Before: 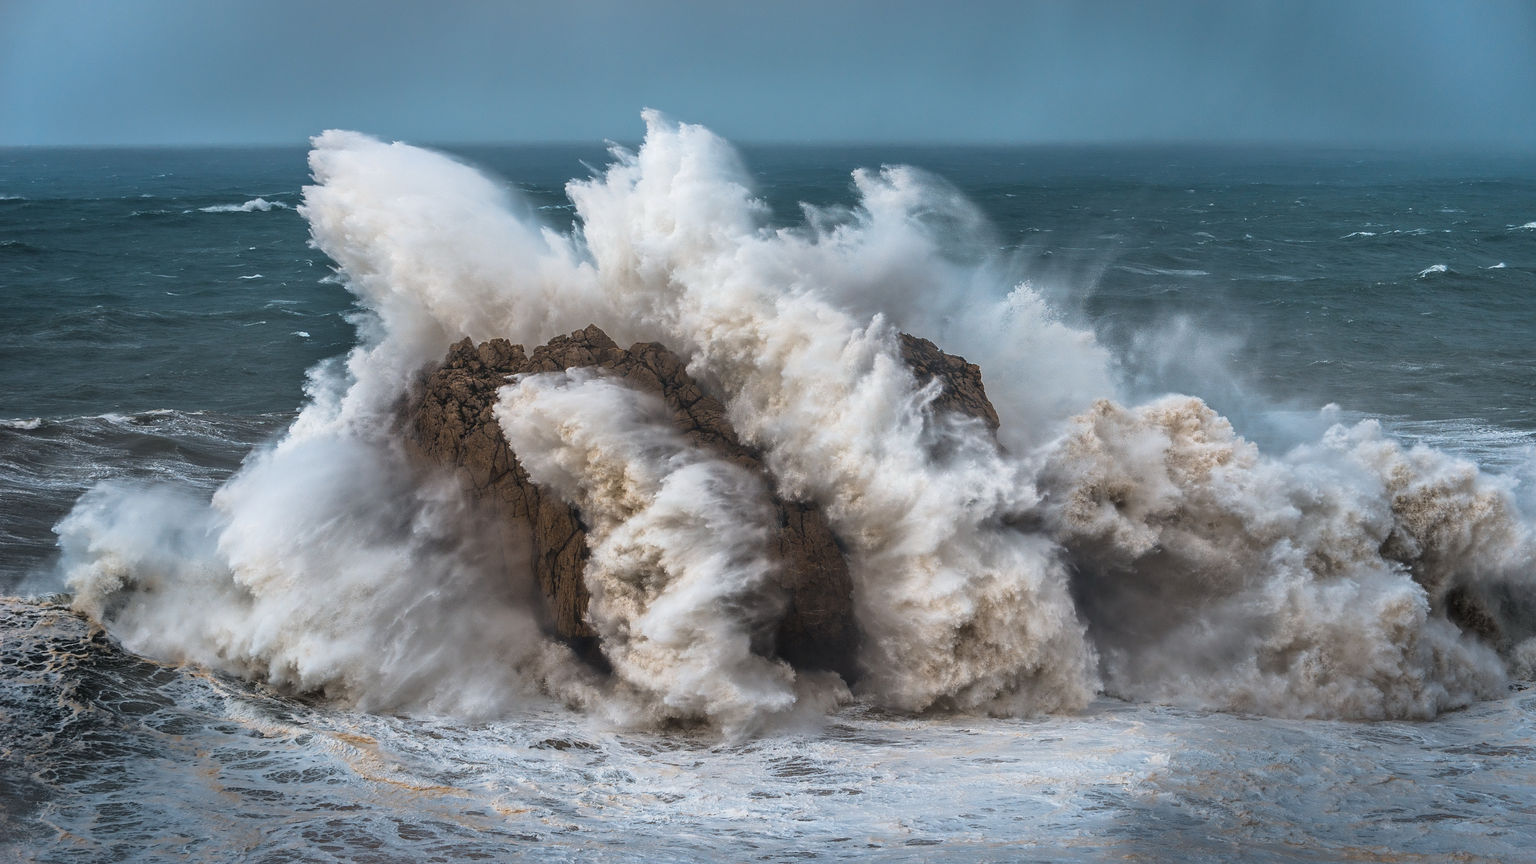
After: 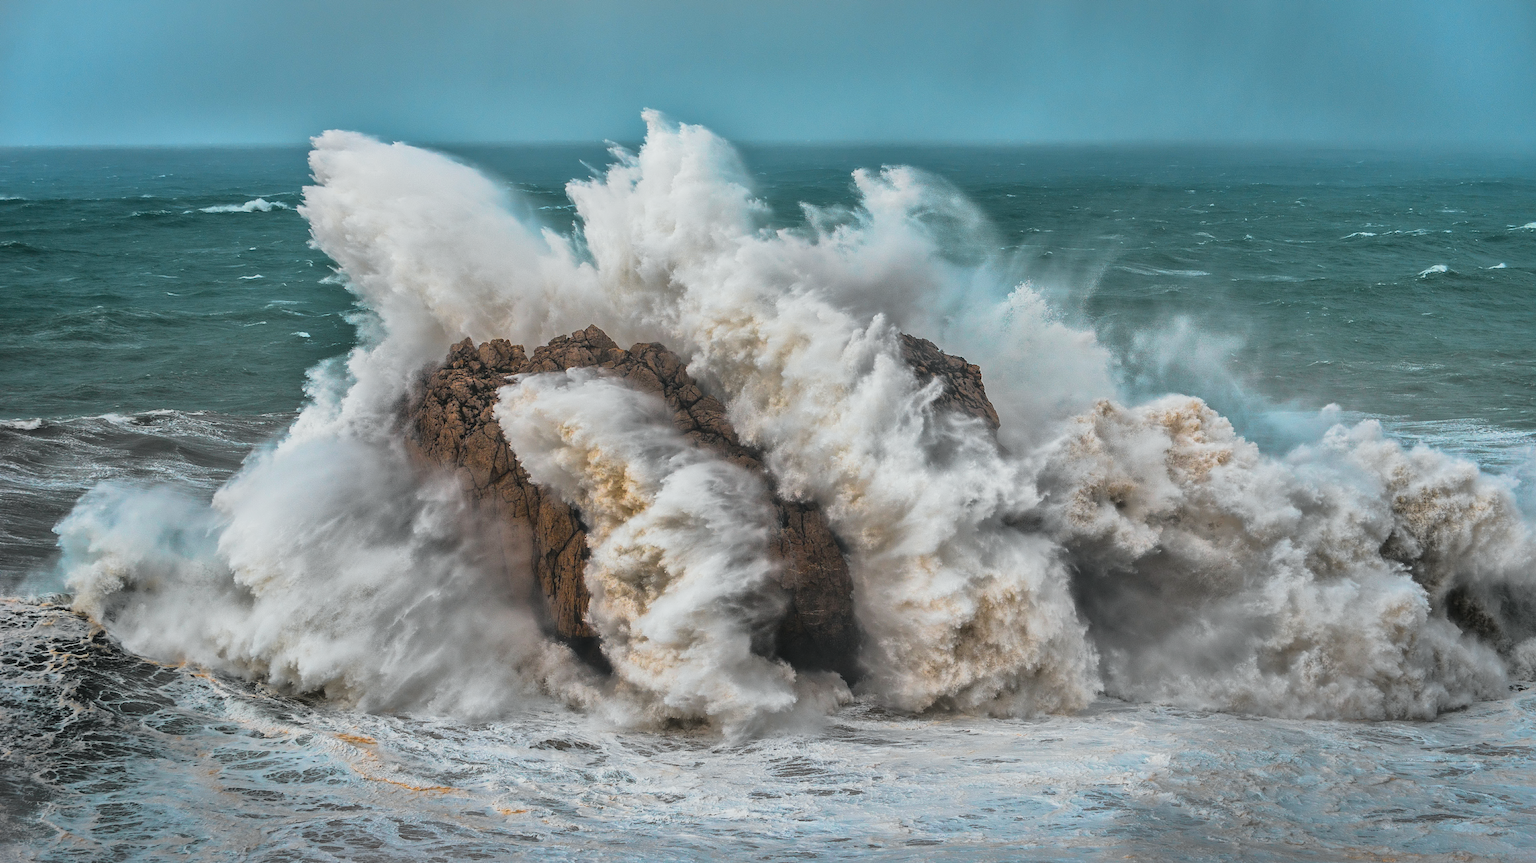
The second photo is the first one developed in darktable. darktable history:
shadows and highlights: shadows 39.67, highlights -59.88
tone curve: curves: ch0 [(0, 0.012) (0.144, 0.137) (0.326, 0.386) (0.489, 0.573) (0.656, 0.763) (0.849, 0.902) (1, 0.974)]; ch1 [(0, 0) (0.366, 0.367) (0.475, 0.453) (0.494, 0.493) (0.504, 0.497) (0.544, 0.579) (0.562, 0.619) (0.622, 0.694) (1, 1)]; ch2 [(0, 0) (0.333, 0.346) (0.375, 0.375) (0.424, 0.43) (0.476, 0.492) (0.502, 0.503) (0.533, 0.541) (0.572, 0.615) (0.605, 0.656) (0.641, 0.709) (1, 1)], color space Lab, independent channels, preserve colors none
